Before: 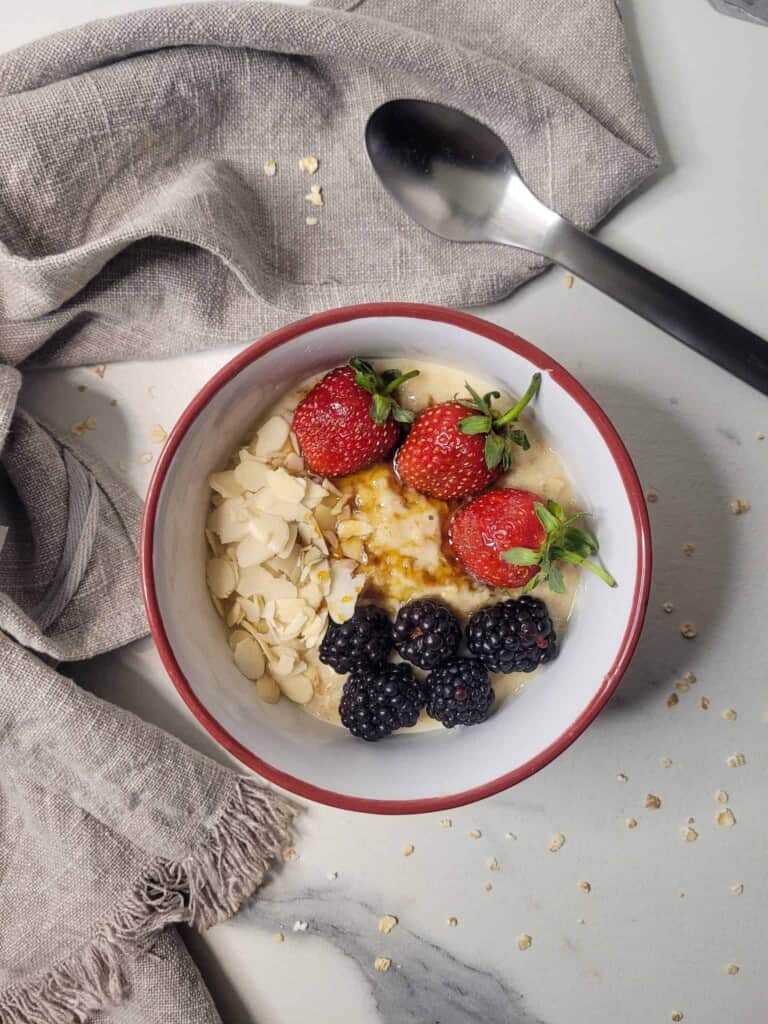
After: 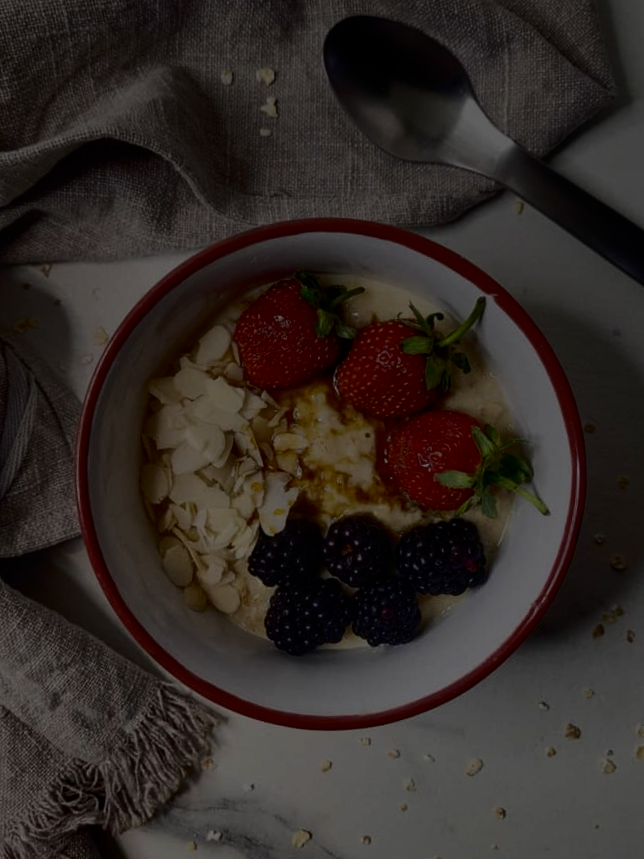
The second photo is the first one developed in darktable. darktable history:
exposure: exposure -2.446 EV, compensate highlight preservation false
fill light: exposure -2 EV, width 8.6
graduated density: on, module defaults
crop and rotate: angle -3.27°, left 5.211%, top 5.211%, right 4.607%, bottom 4.607%
